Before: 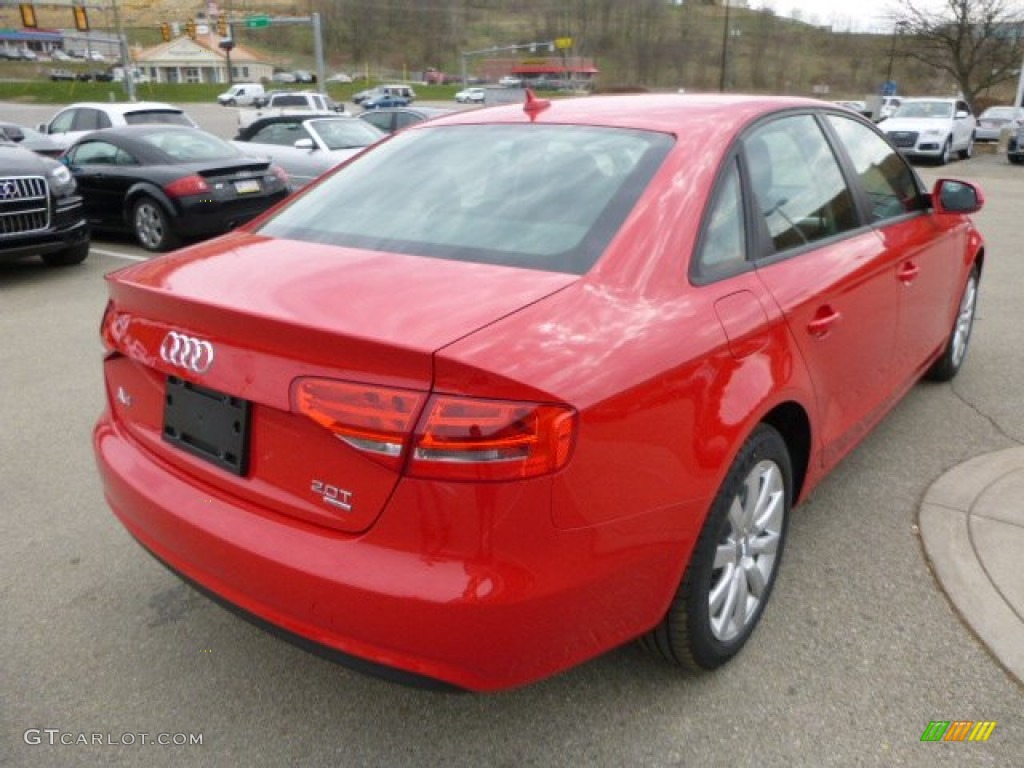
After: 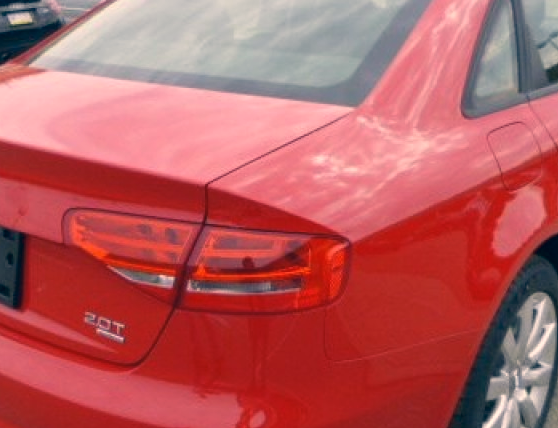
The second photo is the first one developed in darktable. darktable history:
crop and rotate: left 22.246%, top 21.988%, right 23.199%, bottom 22.243%
color correction: highlights a* 10.37, highlights b* 14.38, shadows a* -9.75, shadows b* -14.88
